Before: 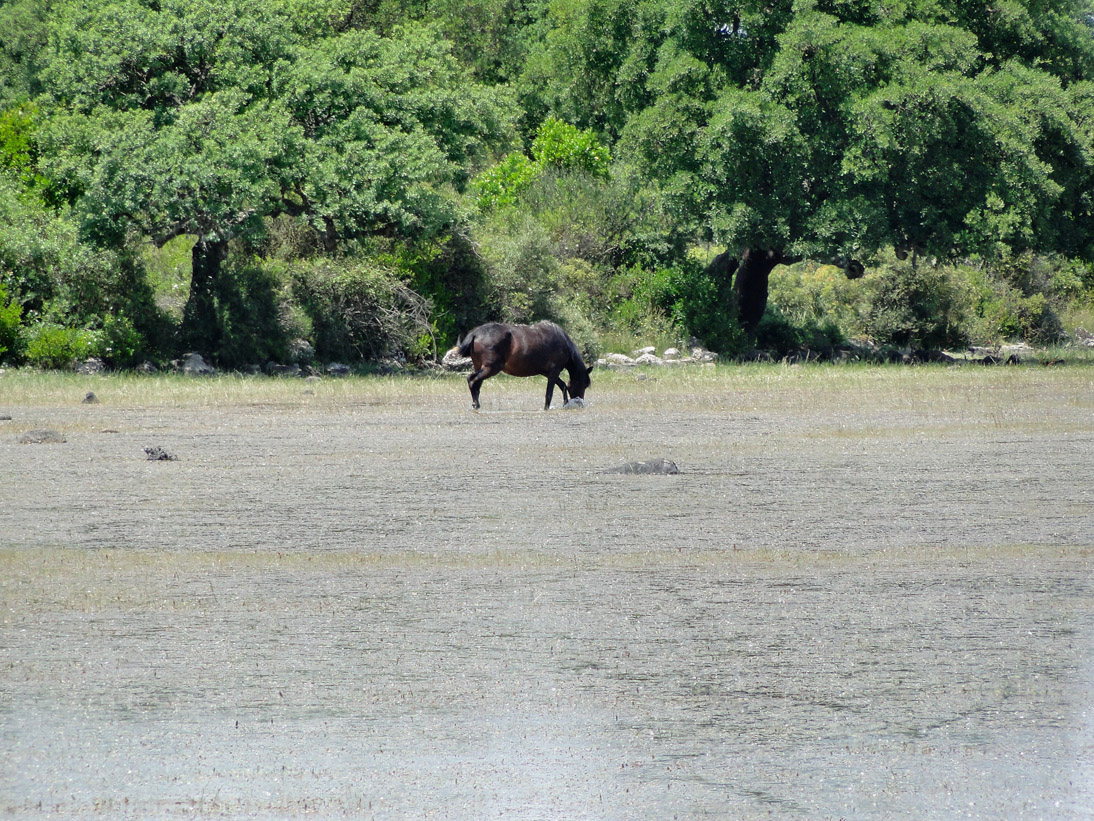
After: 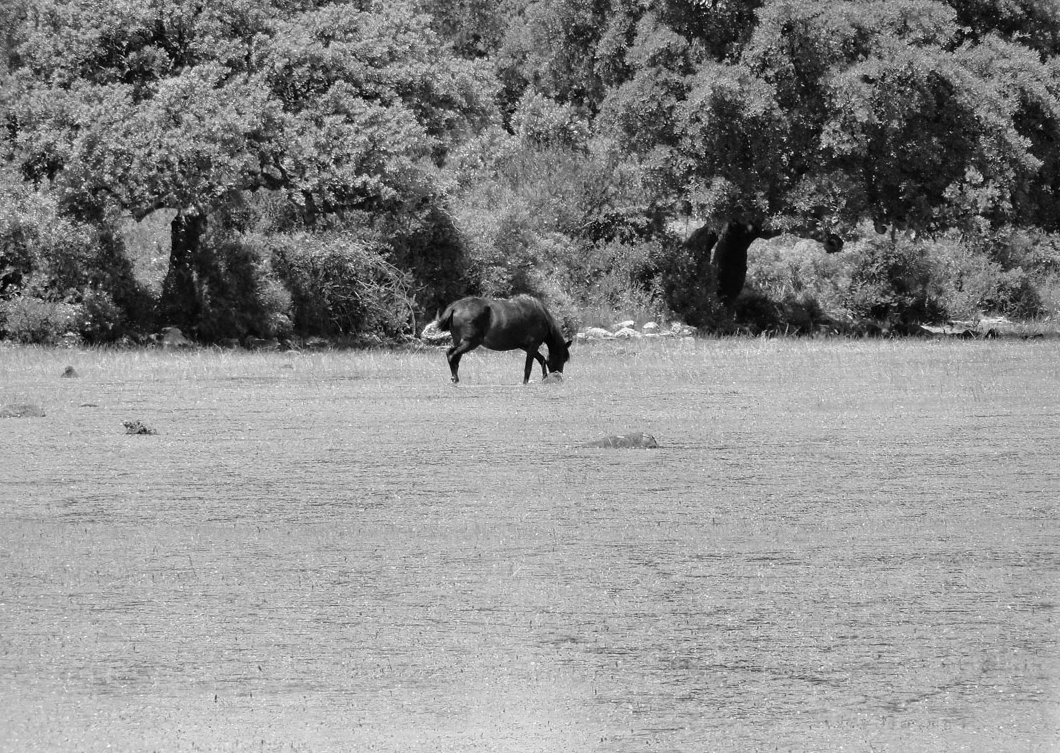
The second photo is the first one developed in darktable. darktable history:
monochrome: on, module defaults
color balance rgb: perceptual saturation grading › global saturation 20%, global vibrance 20%
crop: left 1.964%, top 3.251%, right 1.122%, bottom 4.933%
